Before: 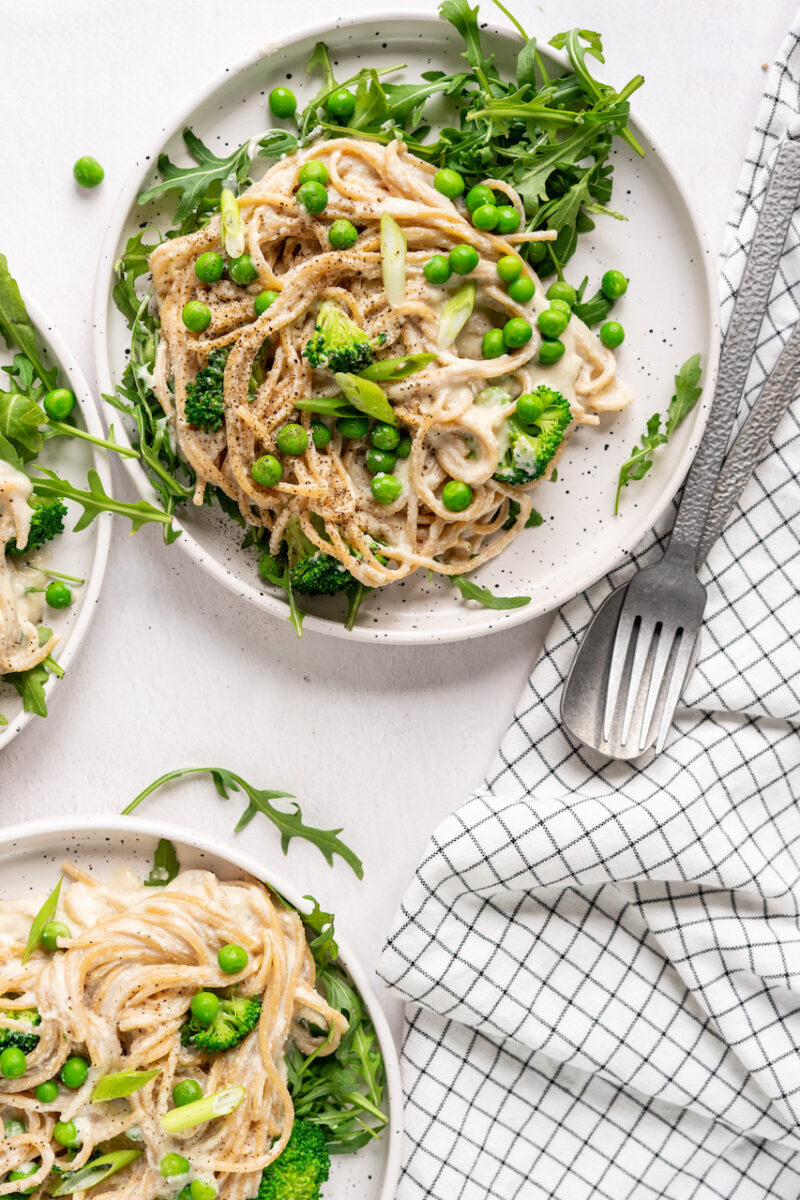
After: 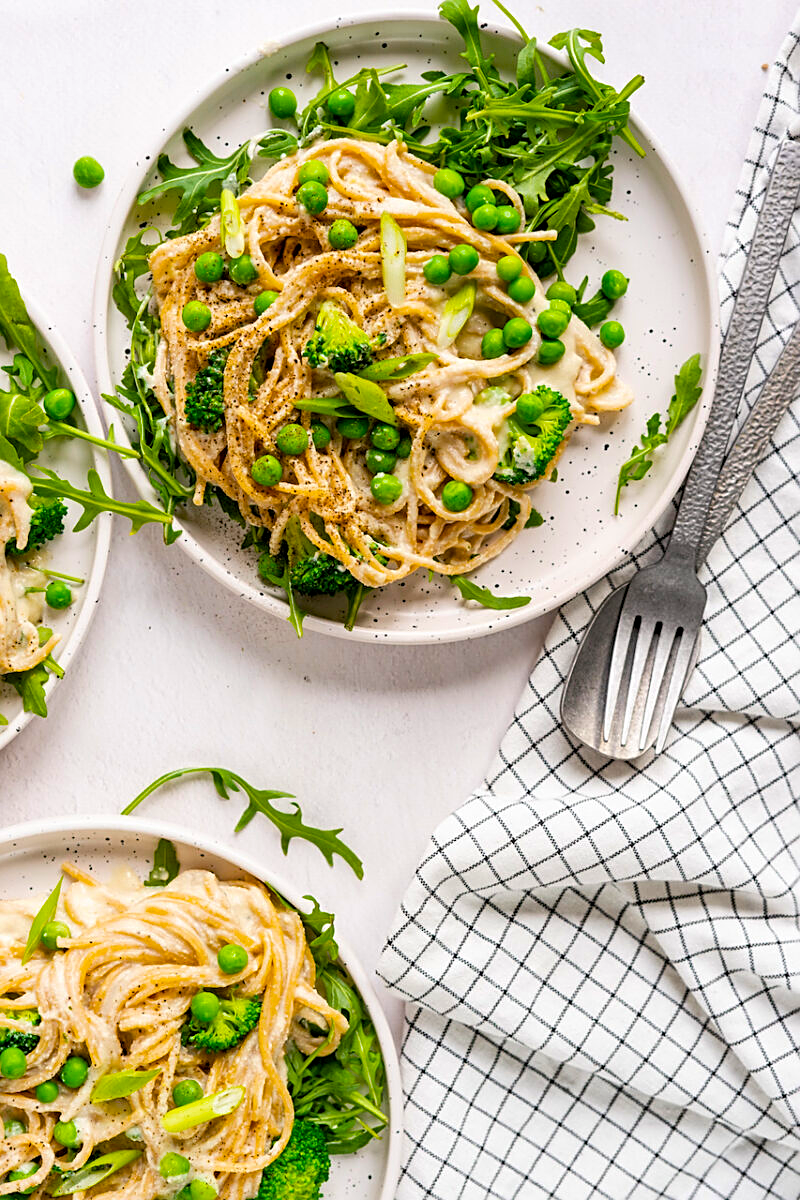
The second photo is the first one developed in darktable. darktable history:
haze removal: on, module defaults
color balance rgb: perceptual saturation grading › global saturation 40%, global vibrance 15%
sharpen: on, module defaults
